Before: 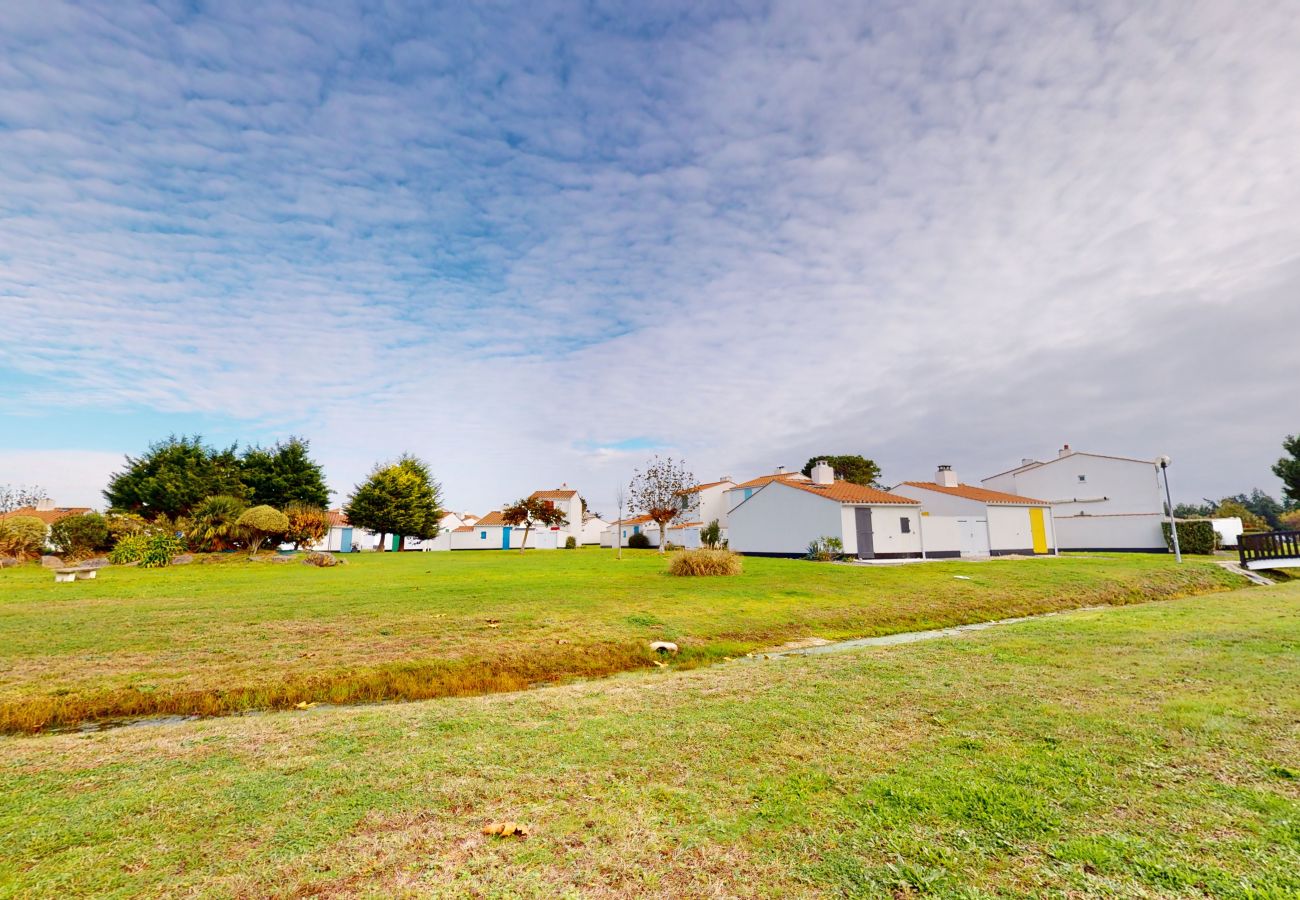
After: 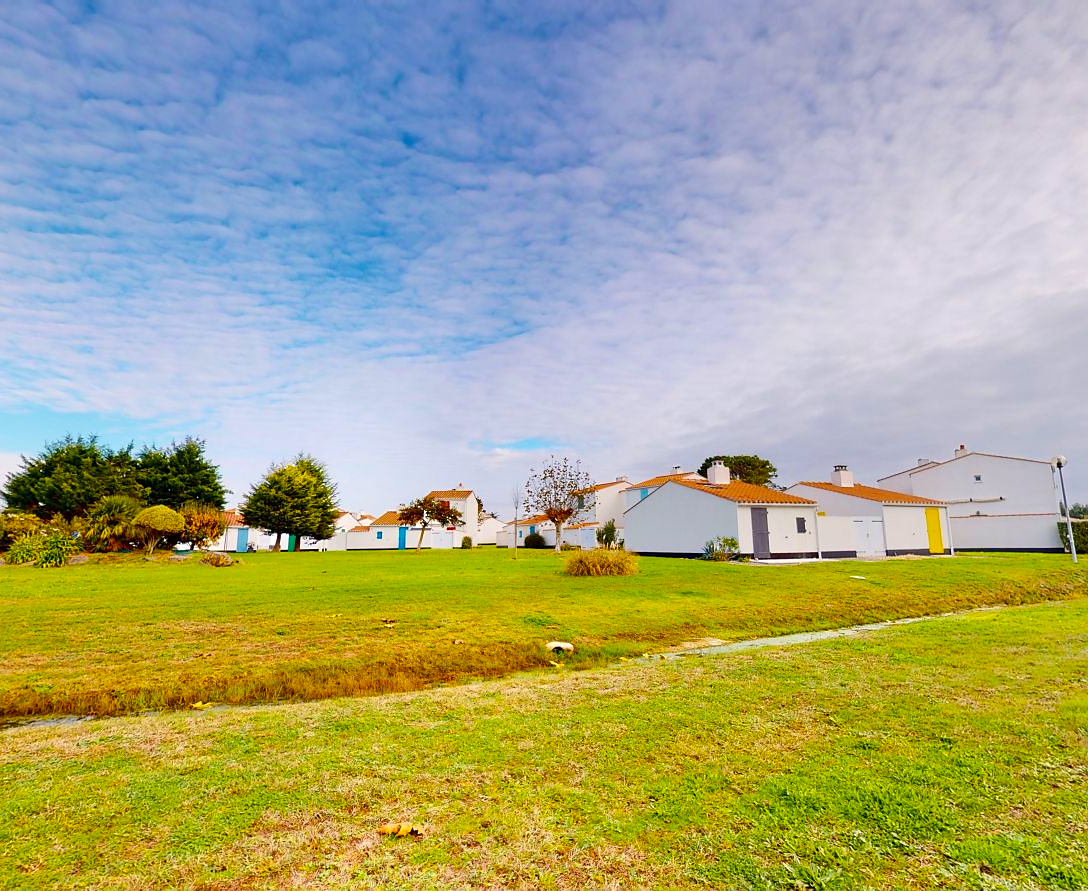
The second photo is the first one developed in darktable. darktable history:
sharpen: radius 0.969, amount 0.604
crop: left 8.026%, right 7.374%
color balance rgb: perceptual saturation grading › global saturation 25%, global vibrance 20%
